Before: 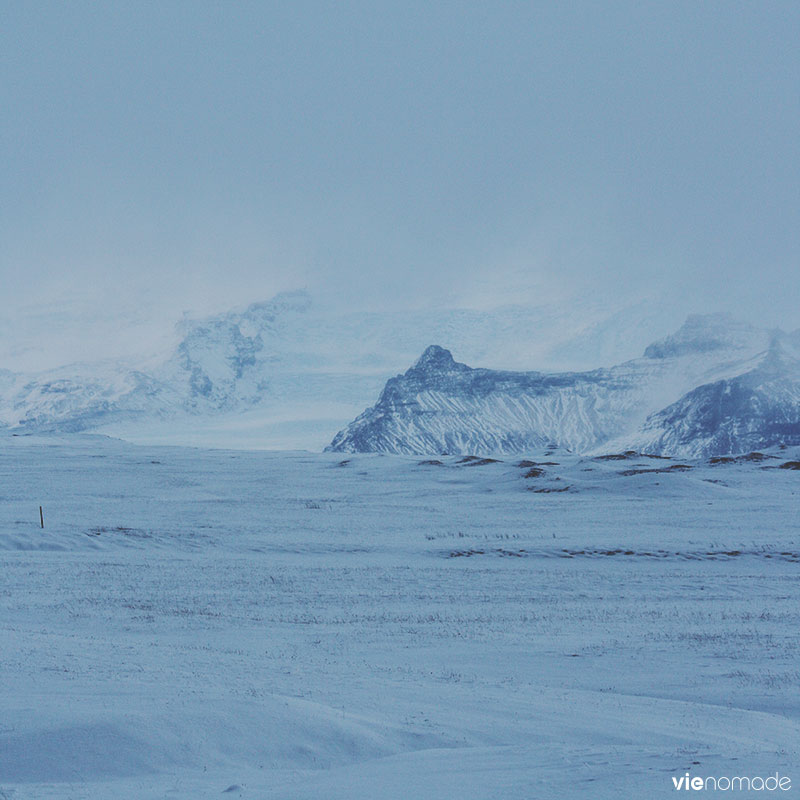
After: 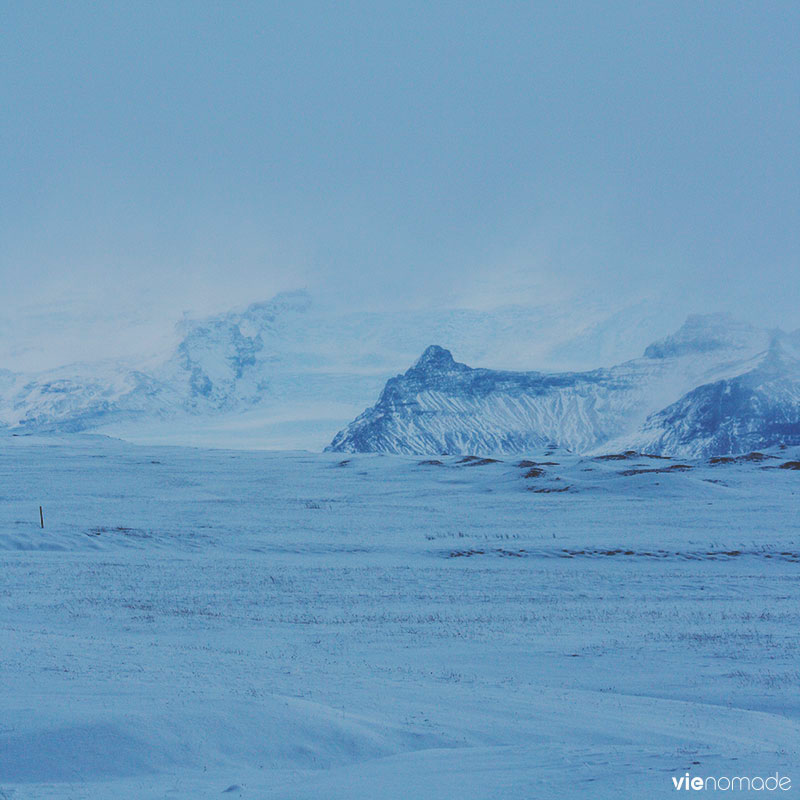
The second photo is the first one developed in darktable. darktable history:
color correction: saturation 1.32
exposure: exposure -0.04 EV, compensate highlight preservation false
